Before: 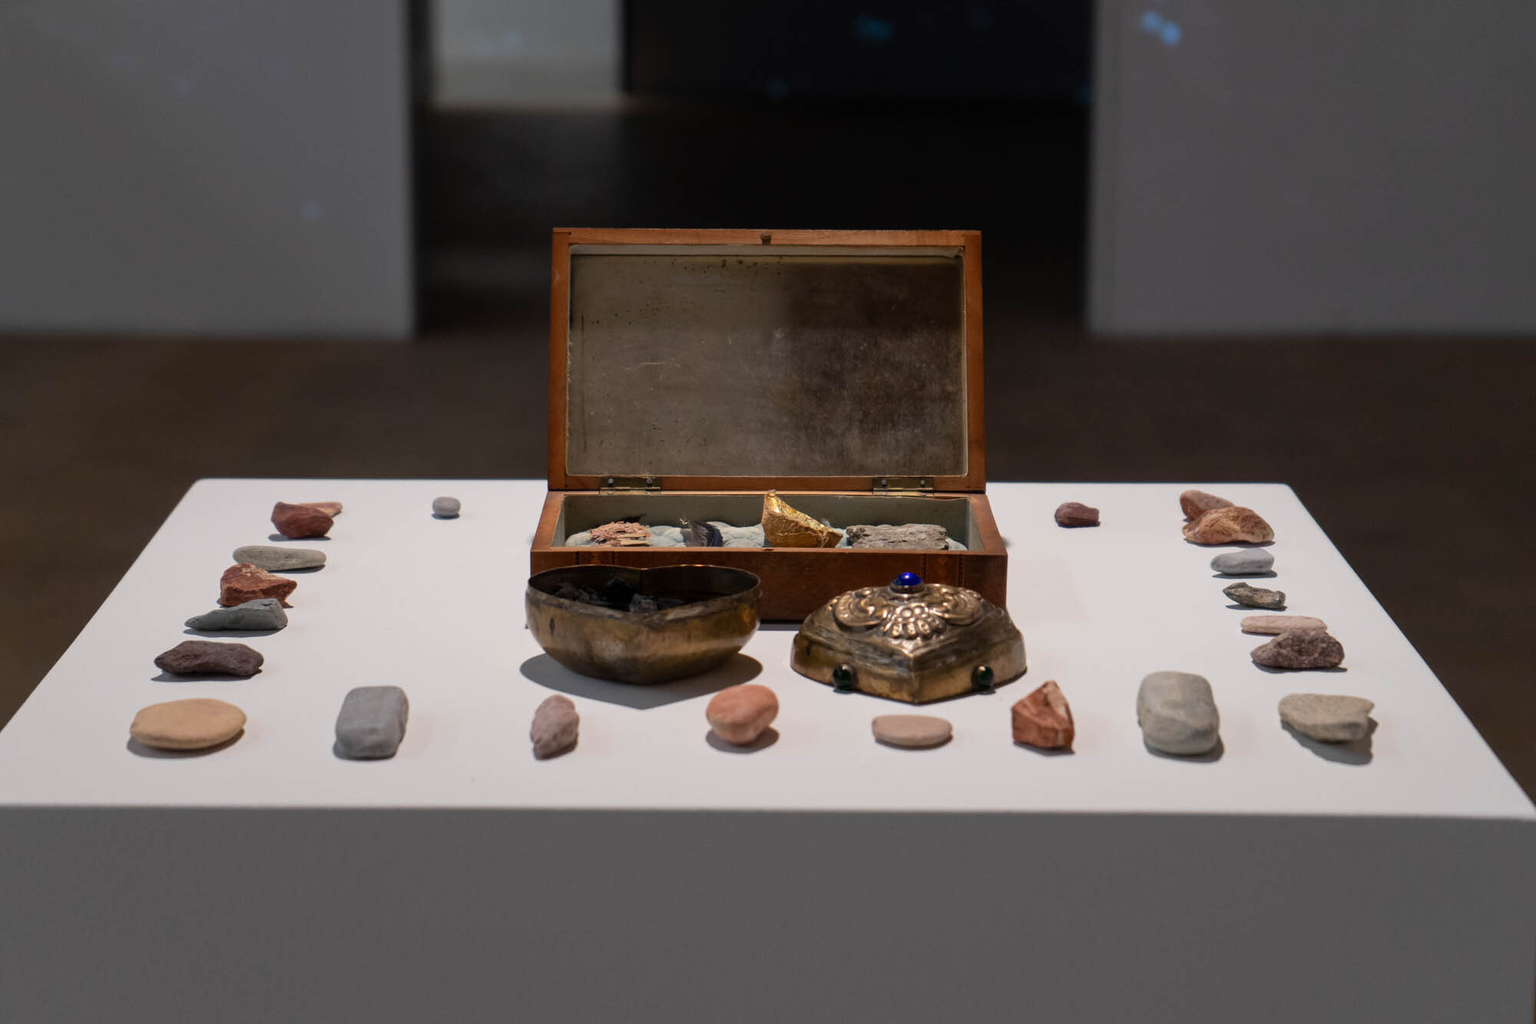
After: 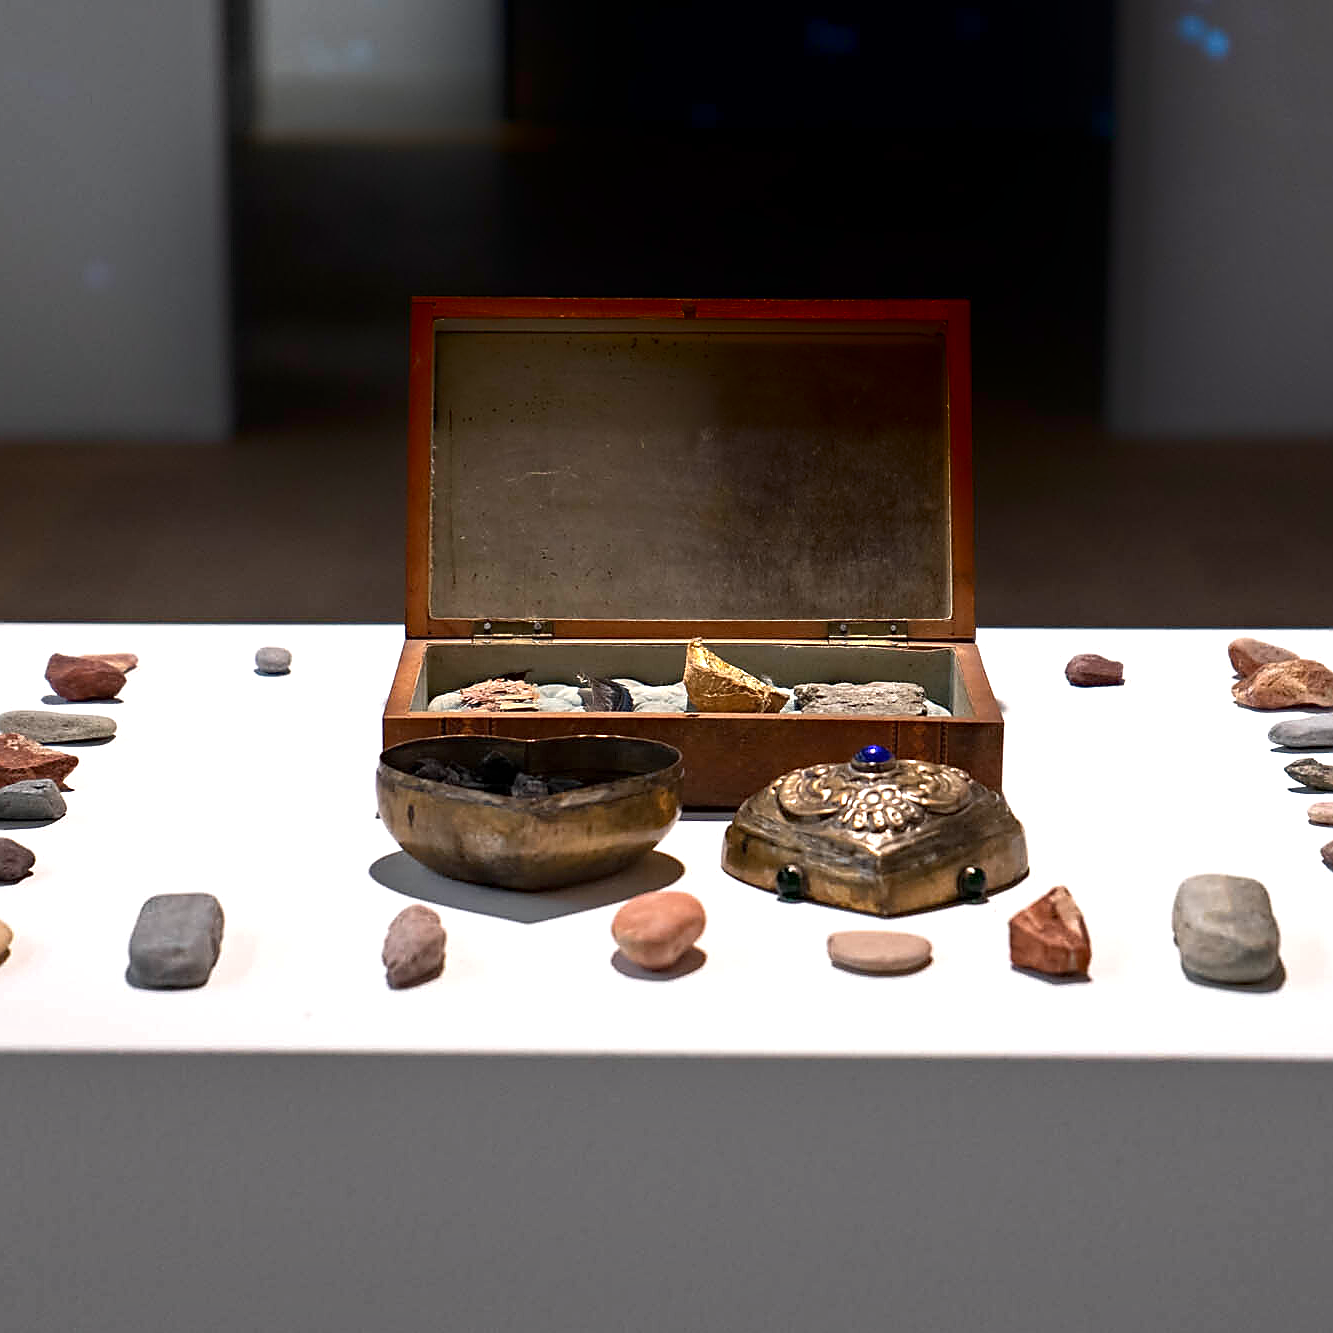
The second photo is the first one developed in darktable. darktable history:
sharpen: radius 1.423, amount 1.237, threshold 0.787
crop and rotate: left 15.429%, right 17.879%
color correction: highlights b* -0.033
contrast brightness saturation: saturation -0.066
shadows and highlights: shadows -87.88, highlights -36.99, soften with gaussian
exposure: exposure 0.911 EV, compensate exposure bias true, compensate highlight preservation false
haze removal: compatibility mode true, adaptive false
